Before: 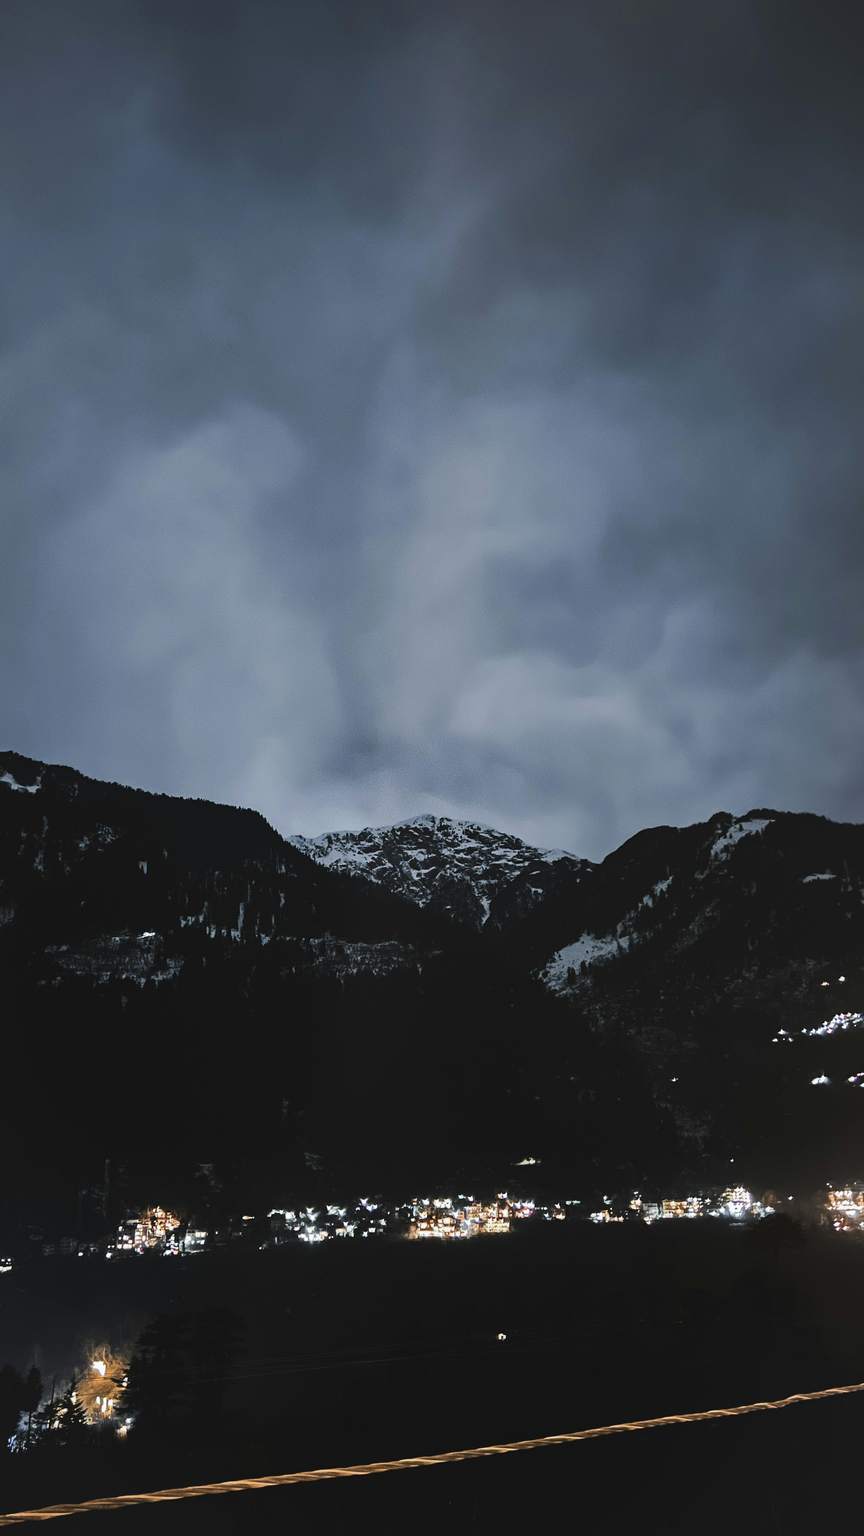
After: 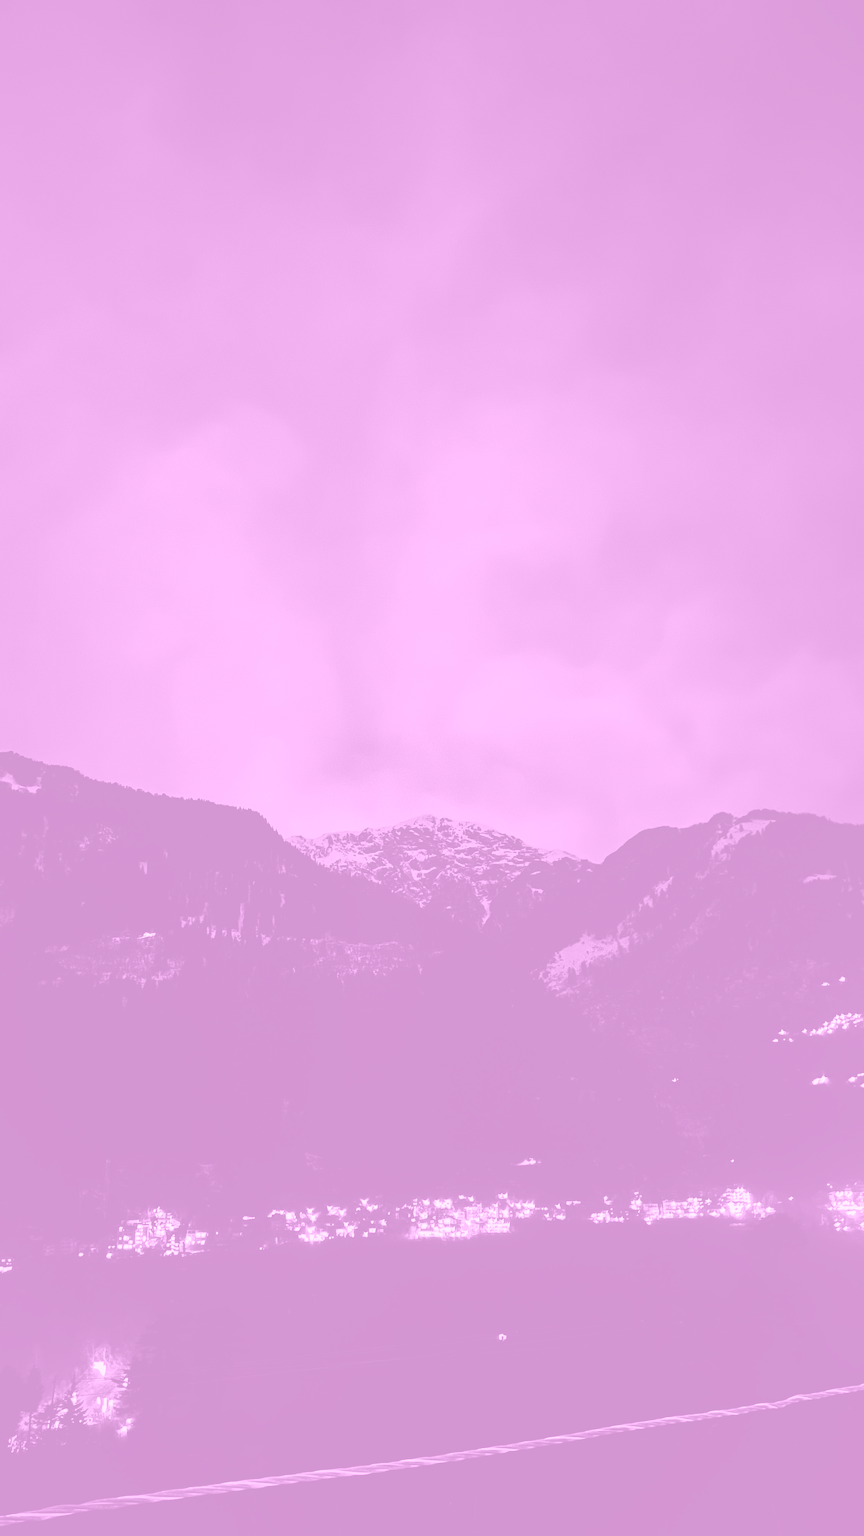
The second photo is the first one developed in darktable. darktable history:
contrast brightness saturation: brightness -0.09
colorize: hue 331.2°, saturation 75%, source mix 30.28%, lightness 70.52%, version 1
tone equalizer: on, module defaults
split-toning: highlights › hue 187.2°, highlights › saturation 0.83, balance -68.05, compress 56.43%
color balance rgb: perceptual saturation grading › global saturation 40%, global vibrance 15%
